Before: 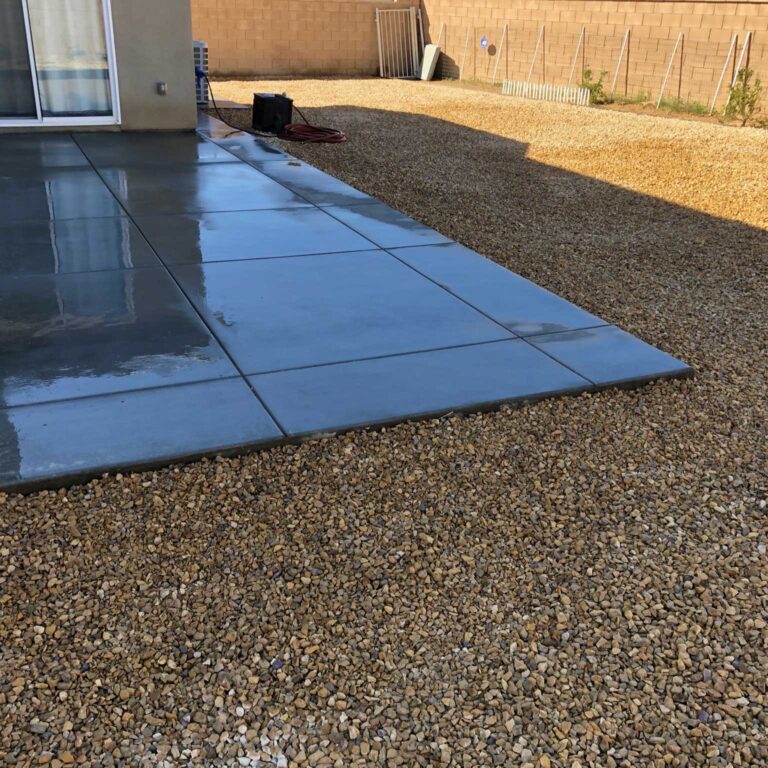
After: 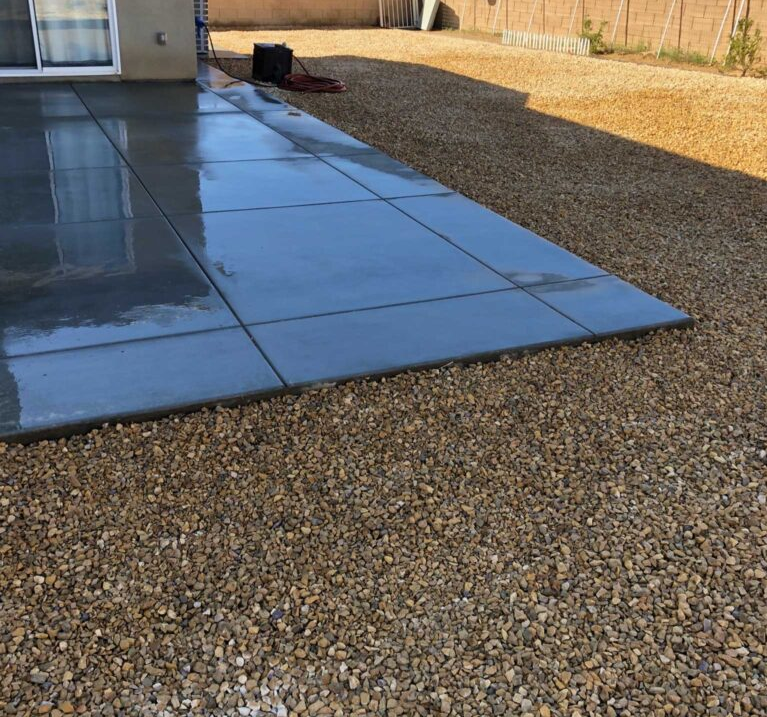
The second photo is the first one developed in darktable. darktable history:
crop and rotate: top 6.529%
